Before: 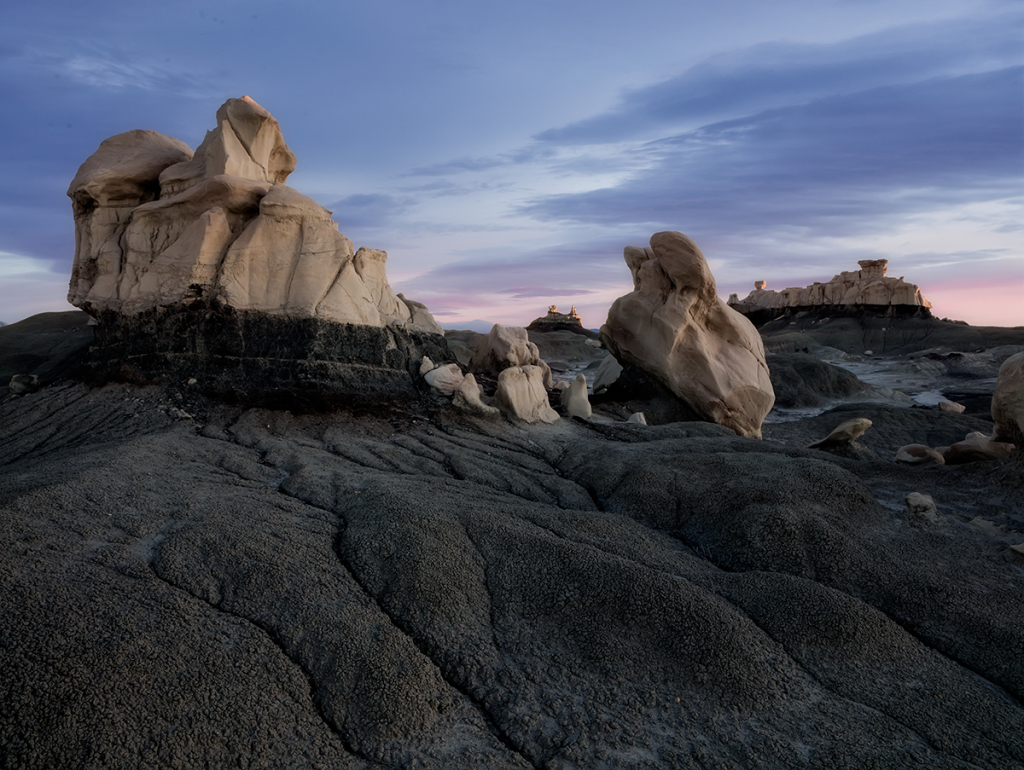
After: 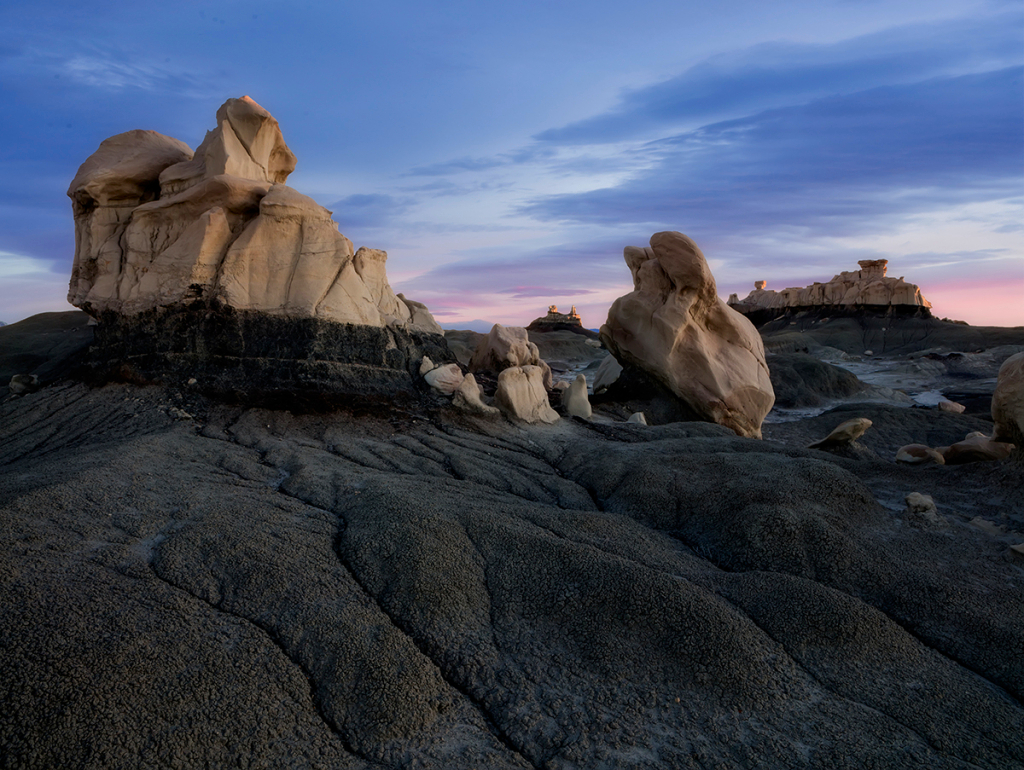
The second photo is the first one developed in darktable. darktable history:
contrast brightness saturation: brightness -0.025, saturation 0.361
